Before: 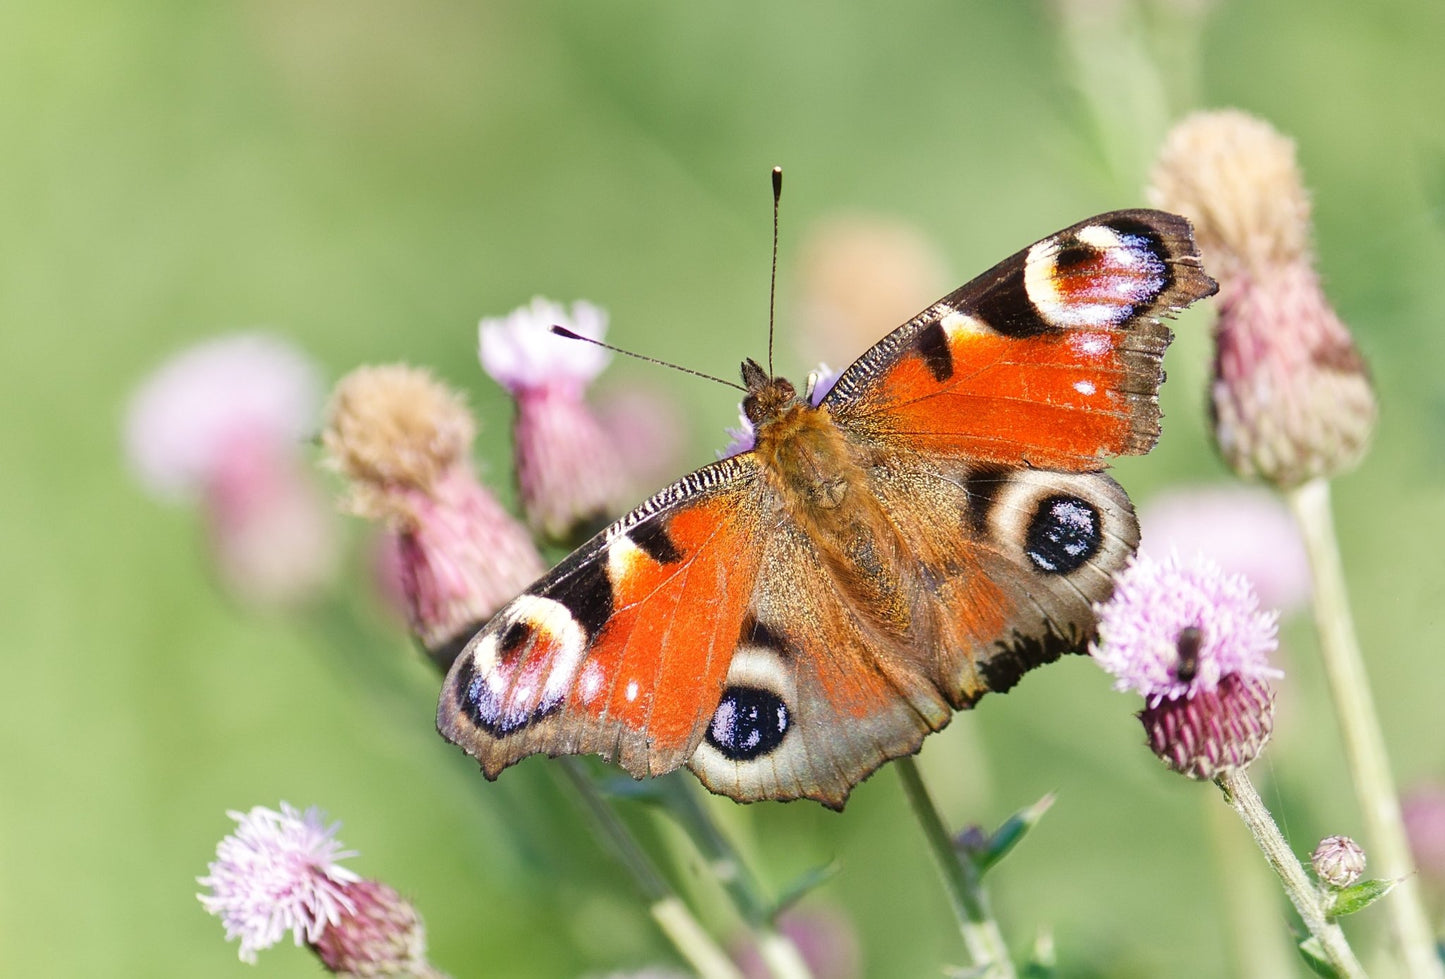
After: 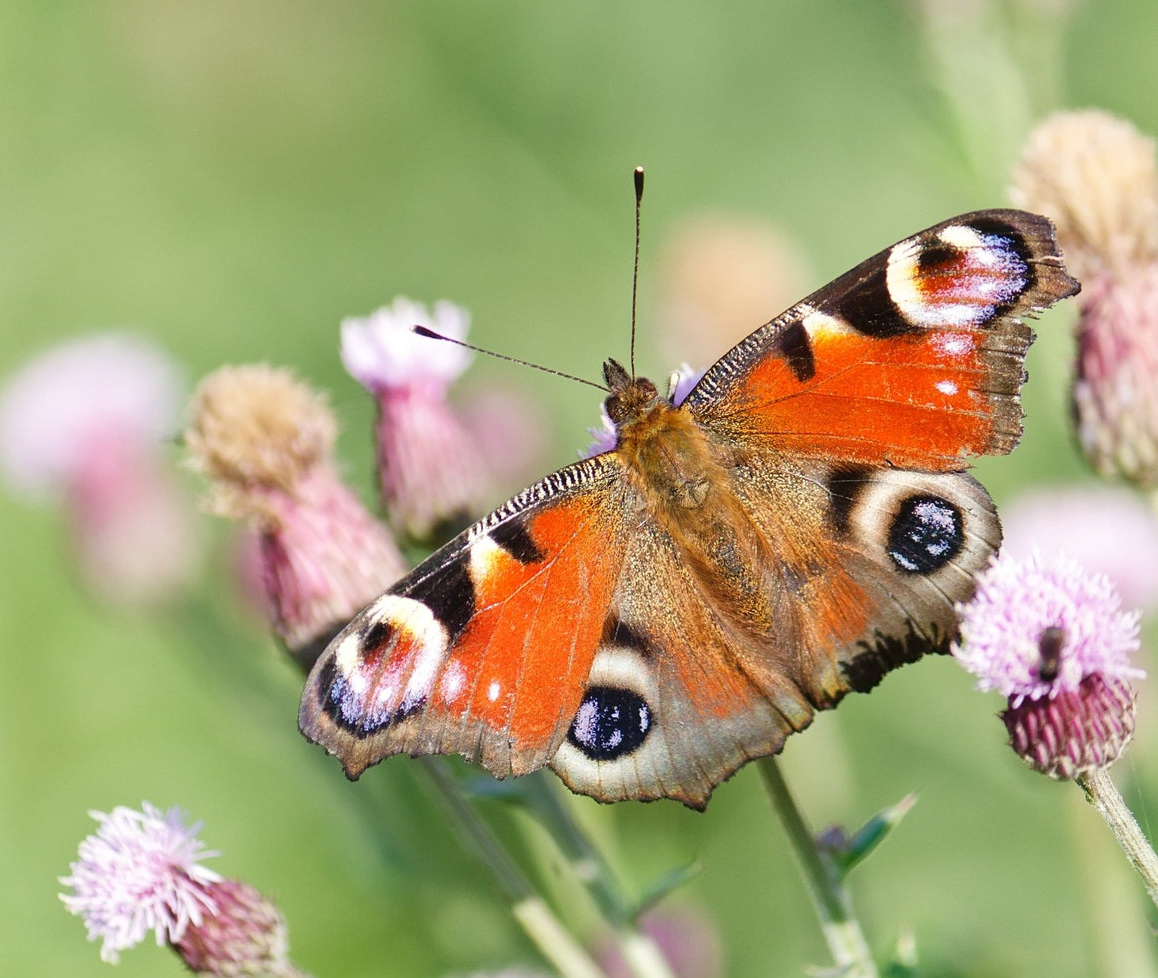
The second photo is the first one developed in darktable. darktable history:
crop and rotate: left 9.617%, right 10.181%
